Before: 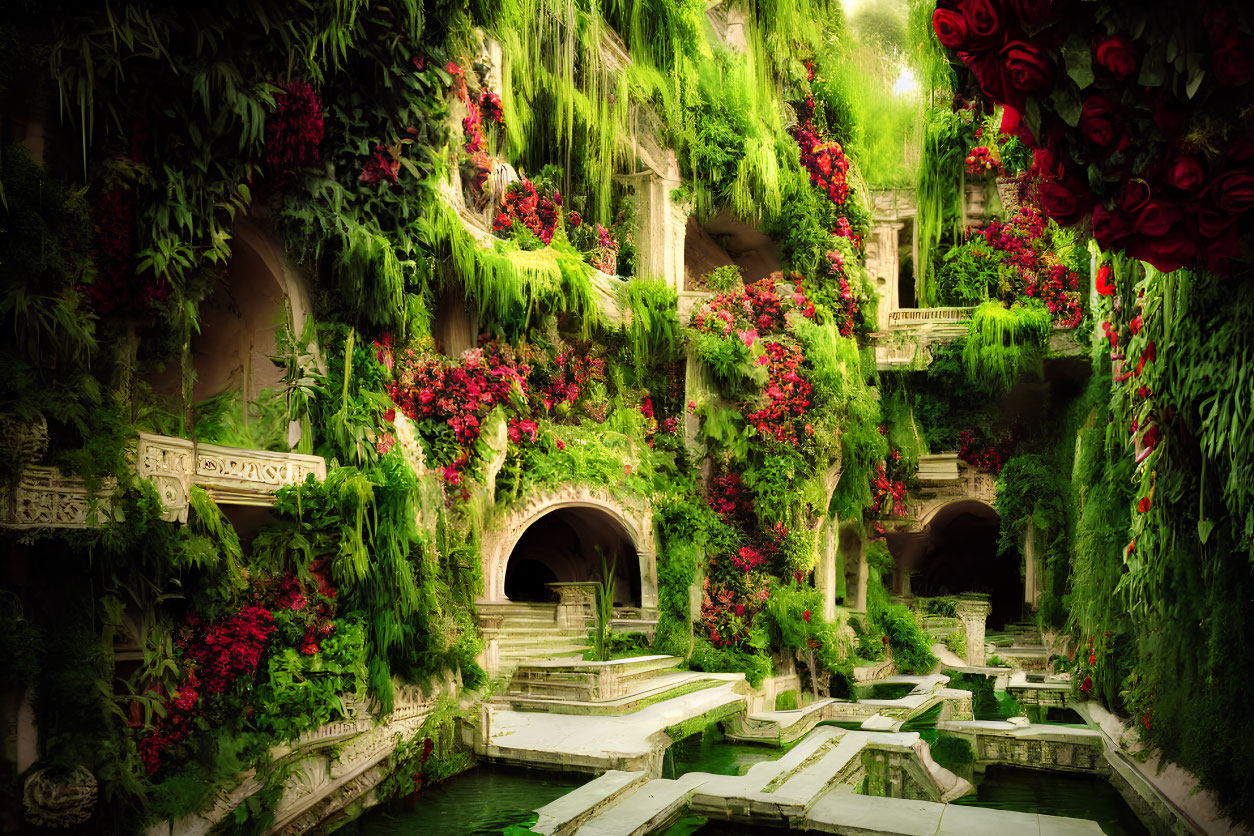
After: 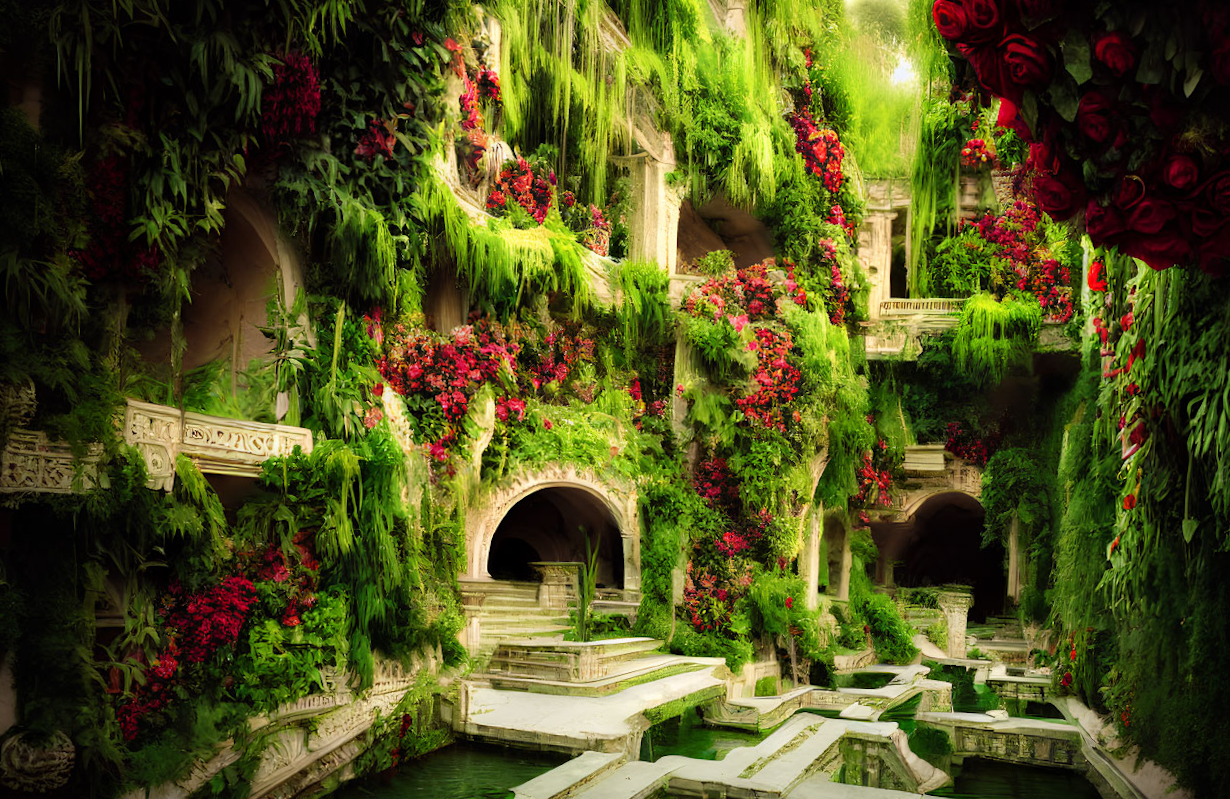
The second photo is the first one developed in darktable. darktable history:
rotate and perspective: rotation 1.71°, crop left 0.019, crop right 0.981, crop top 0.042, crop bottom 0.958
